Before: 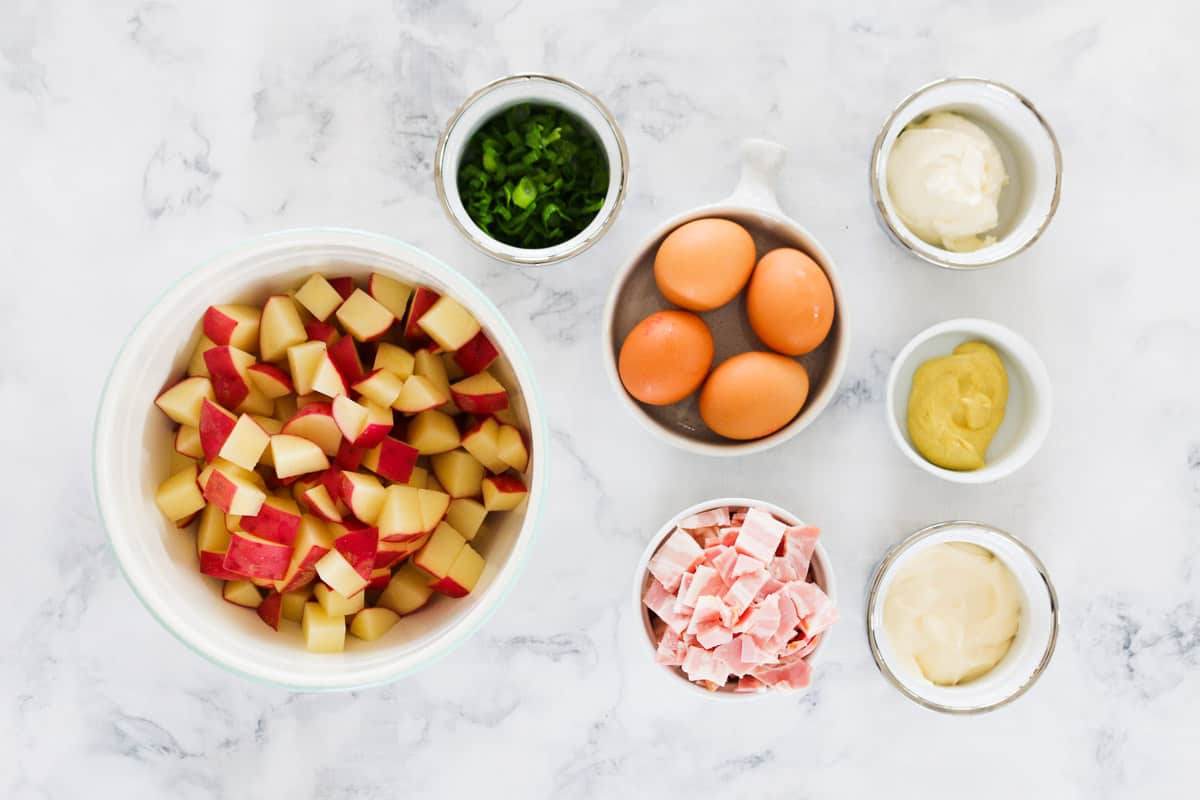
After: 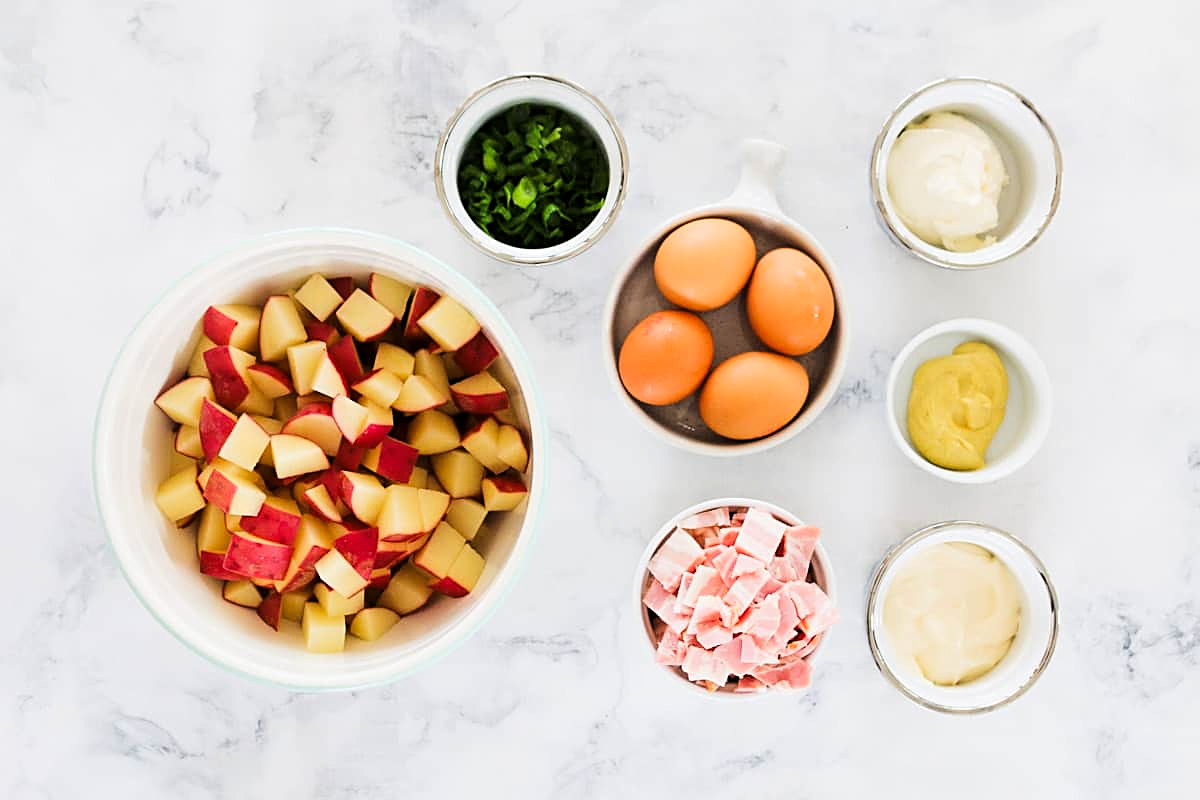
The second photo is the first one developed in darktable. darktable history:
sharpen: on, module defaults
tone curve: curves: ch0 [(0.021, 0) (0.104, 0.052) (0.496, 0.526) (0.737, 0.783) (1, 1)], color space Lab, linked channels, preserve colors none
